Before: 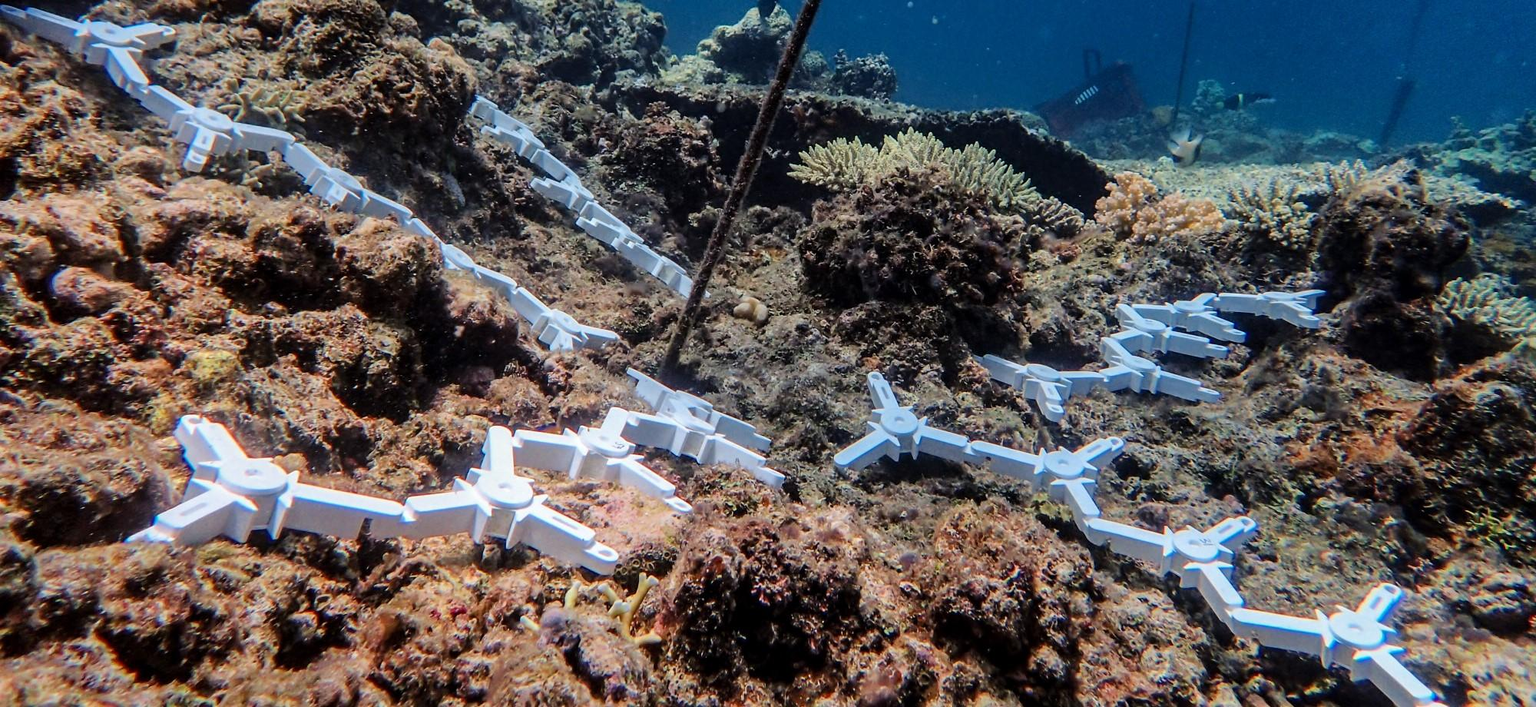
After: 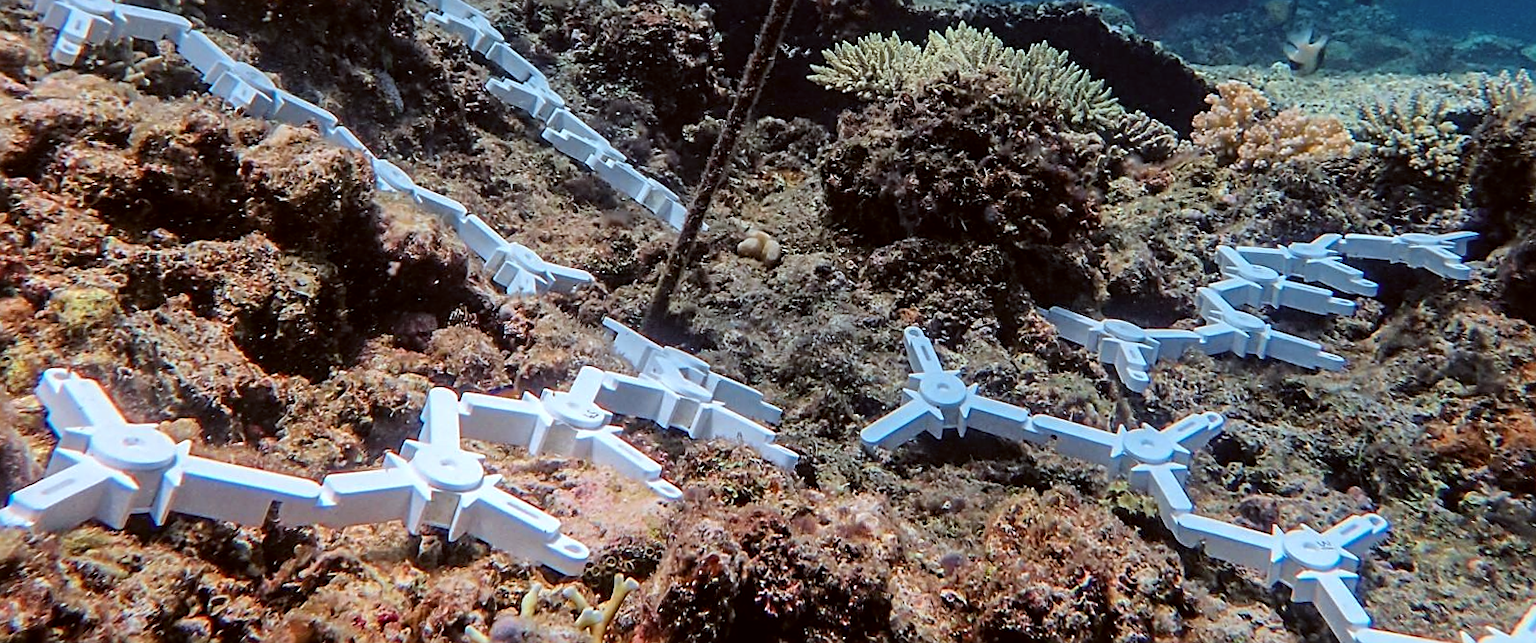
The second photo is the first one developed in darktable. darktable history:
sharpen: on, module defaults
crop: left 9.712%, top 16.928%, right 10.845%, bottom 12.332%
rotate and perspective: rotation 0.8°, automatic cropping off
color correction: highlights a* -3.28, highlights b* -6.24, shadows a* 3.1, shadows b* 5.19
